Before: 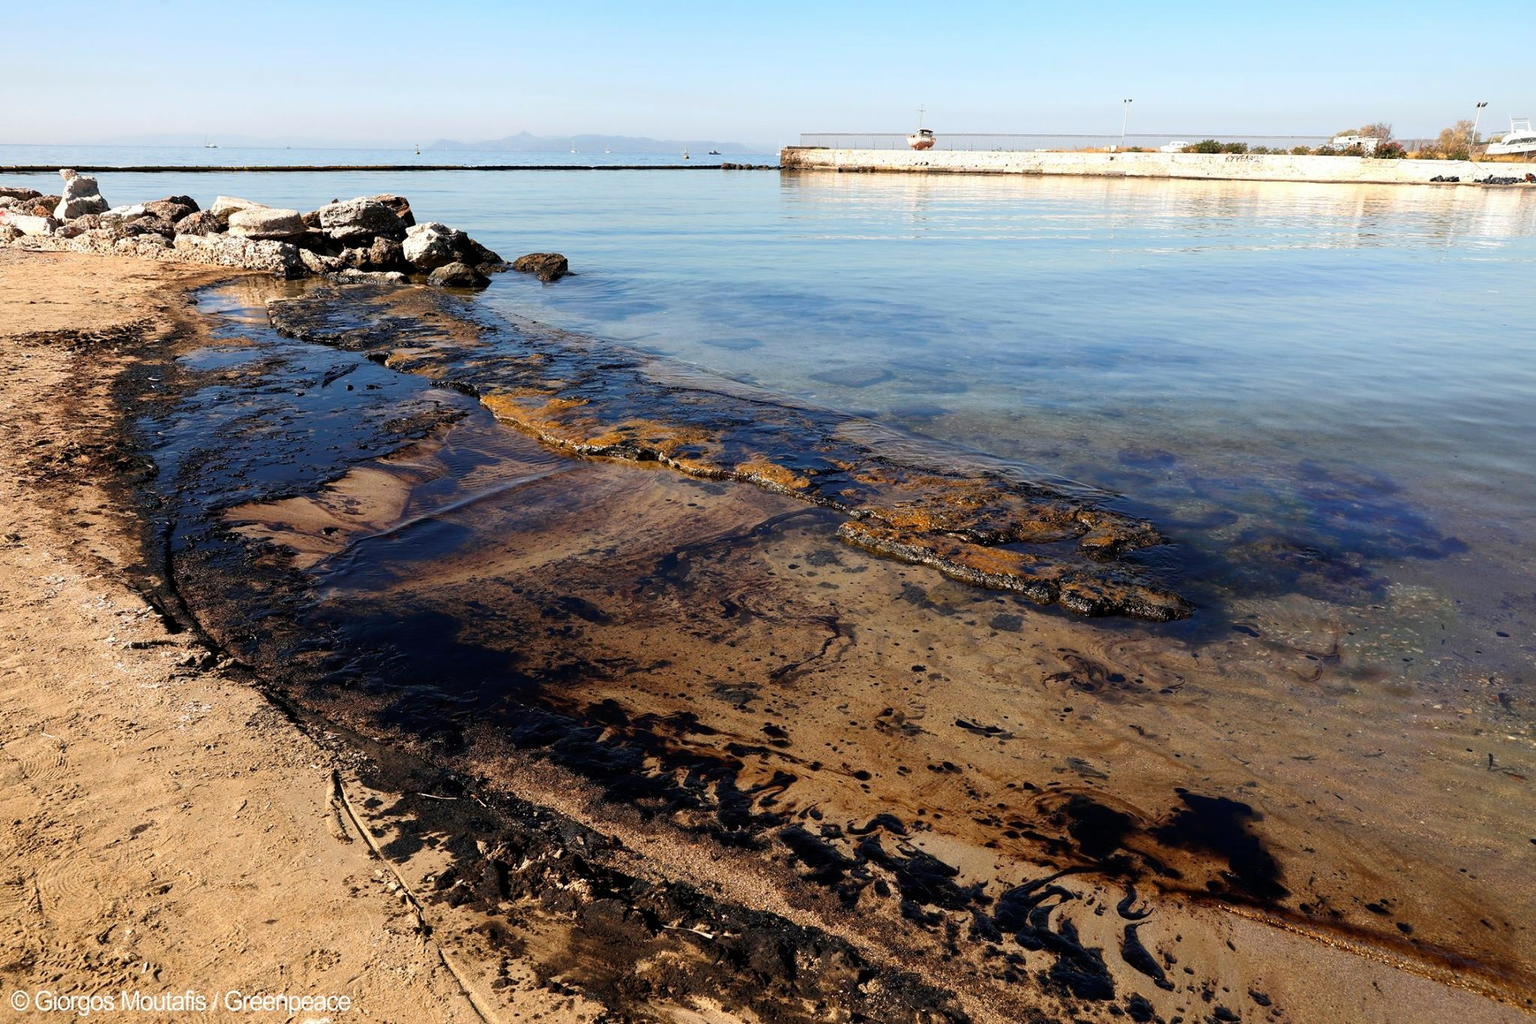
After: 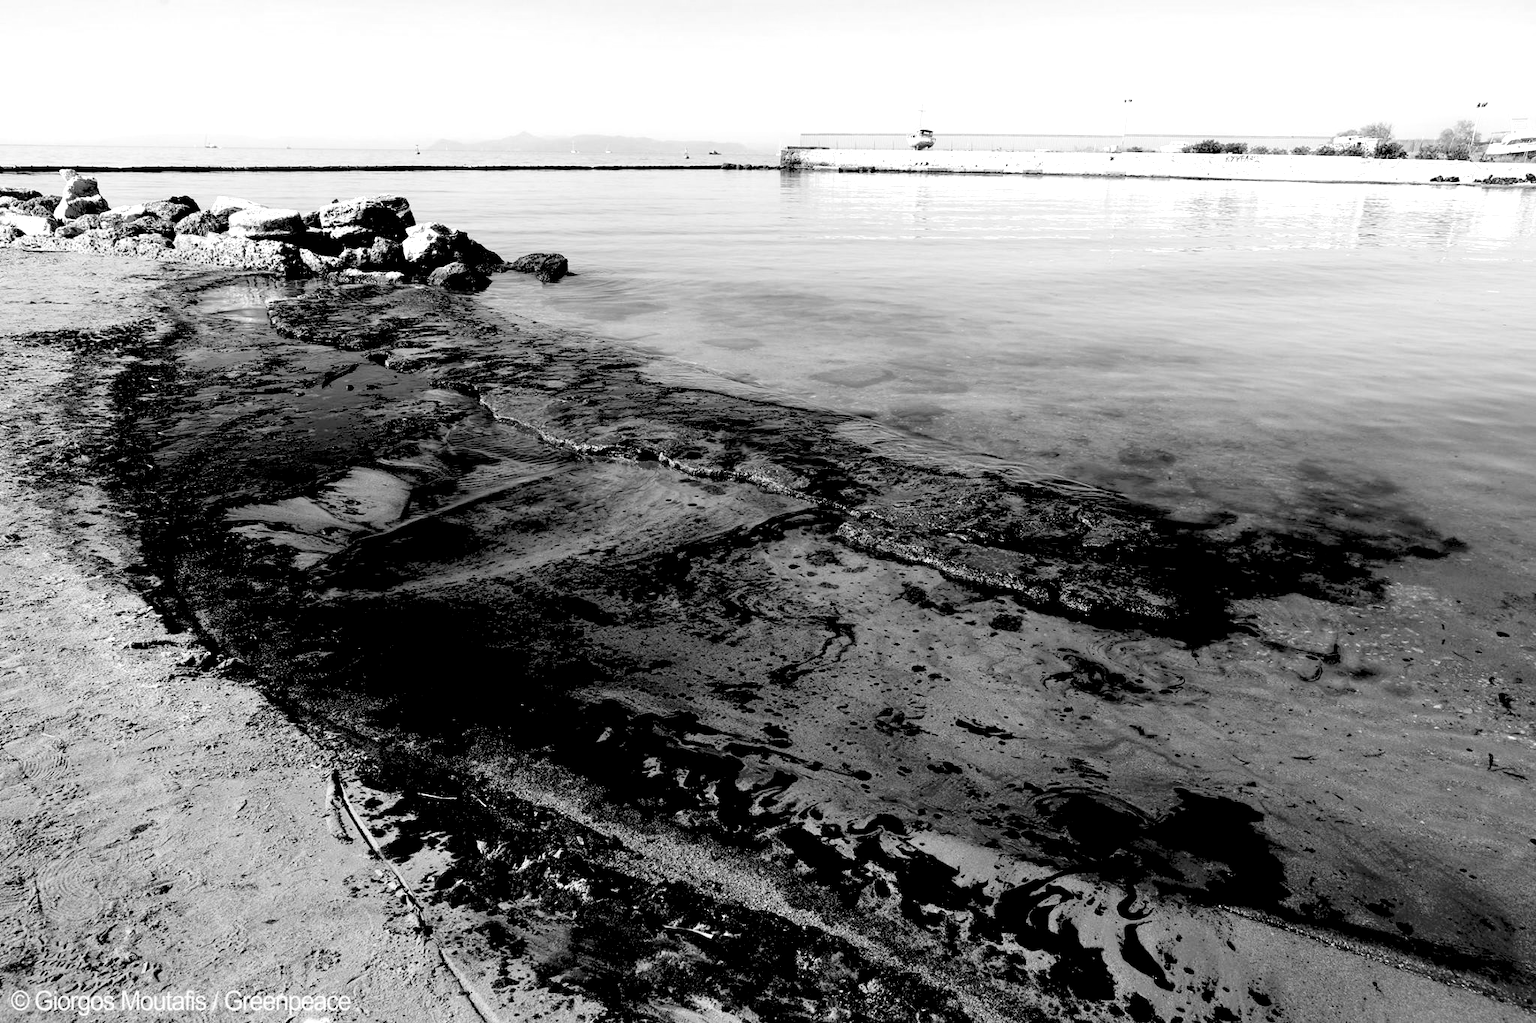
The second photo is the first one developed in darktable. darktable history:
monochrome: a -11.7, b 1.62, size 0.5, highlights 0.38
contrast brightness saturation: brightness 0.15
exposure: black level correction 0.04, exposure 0.5 EV, compensate highlight preservation false
